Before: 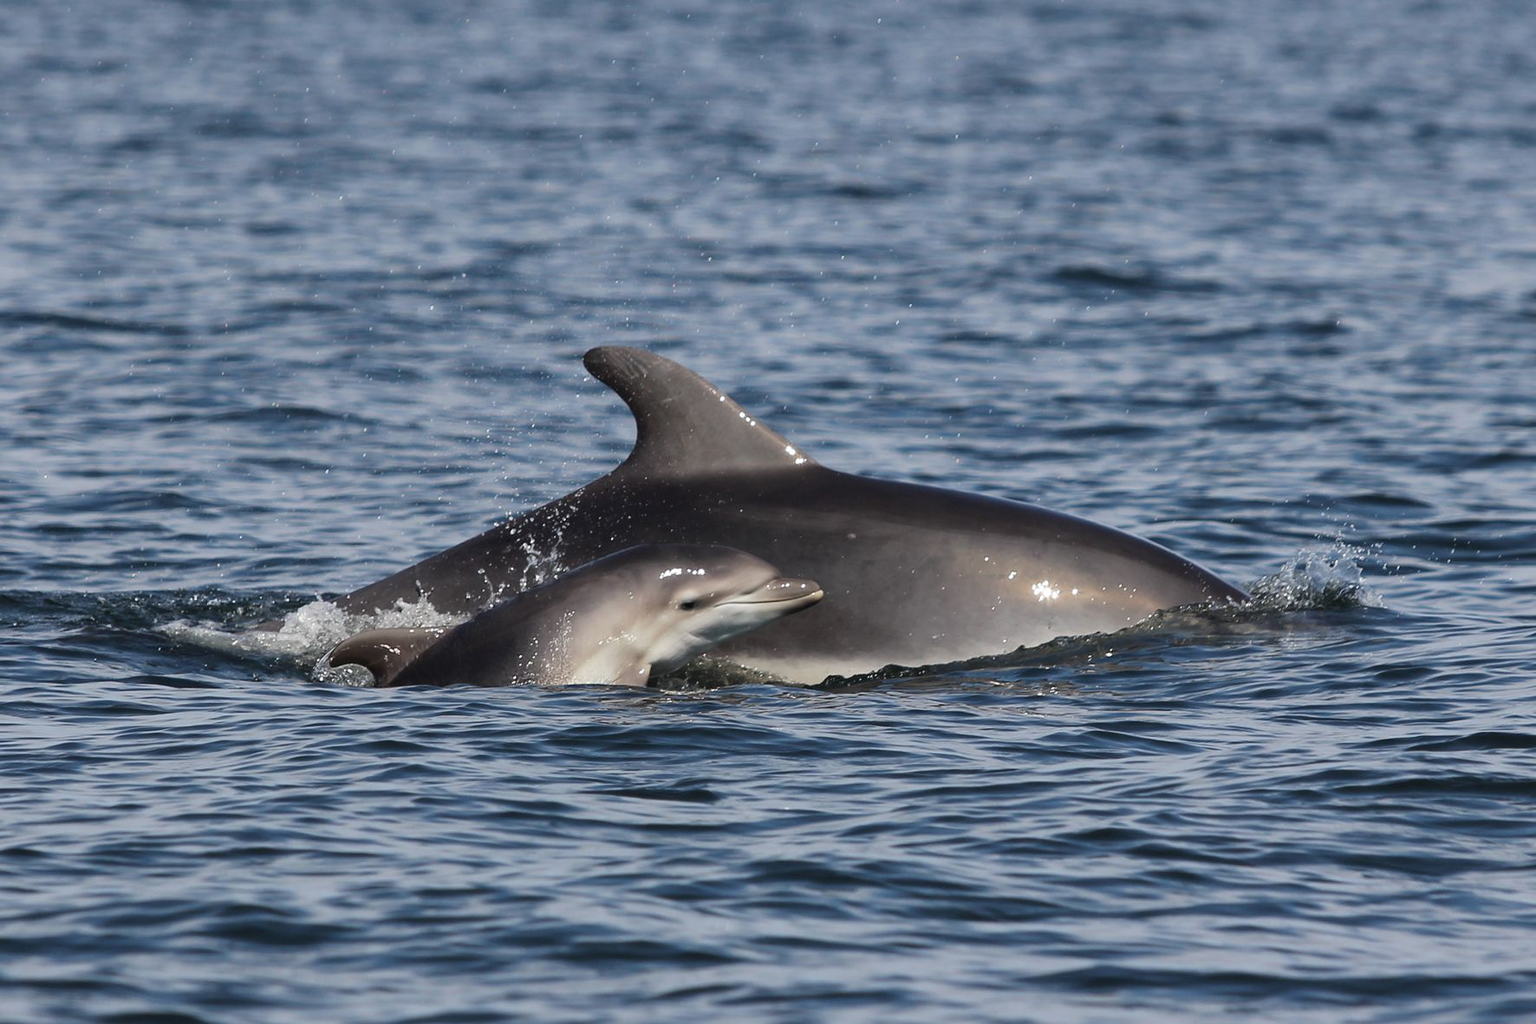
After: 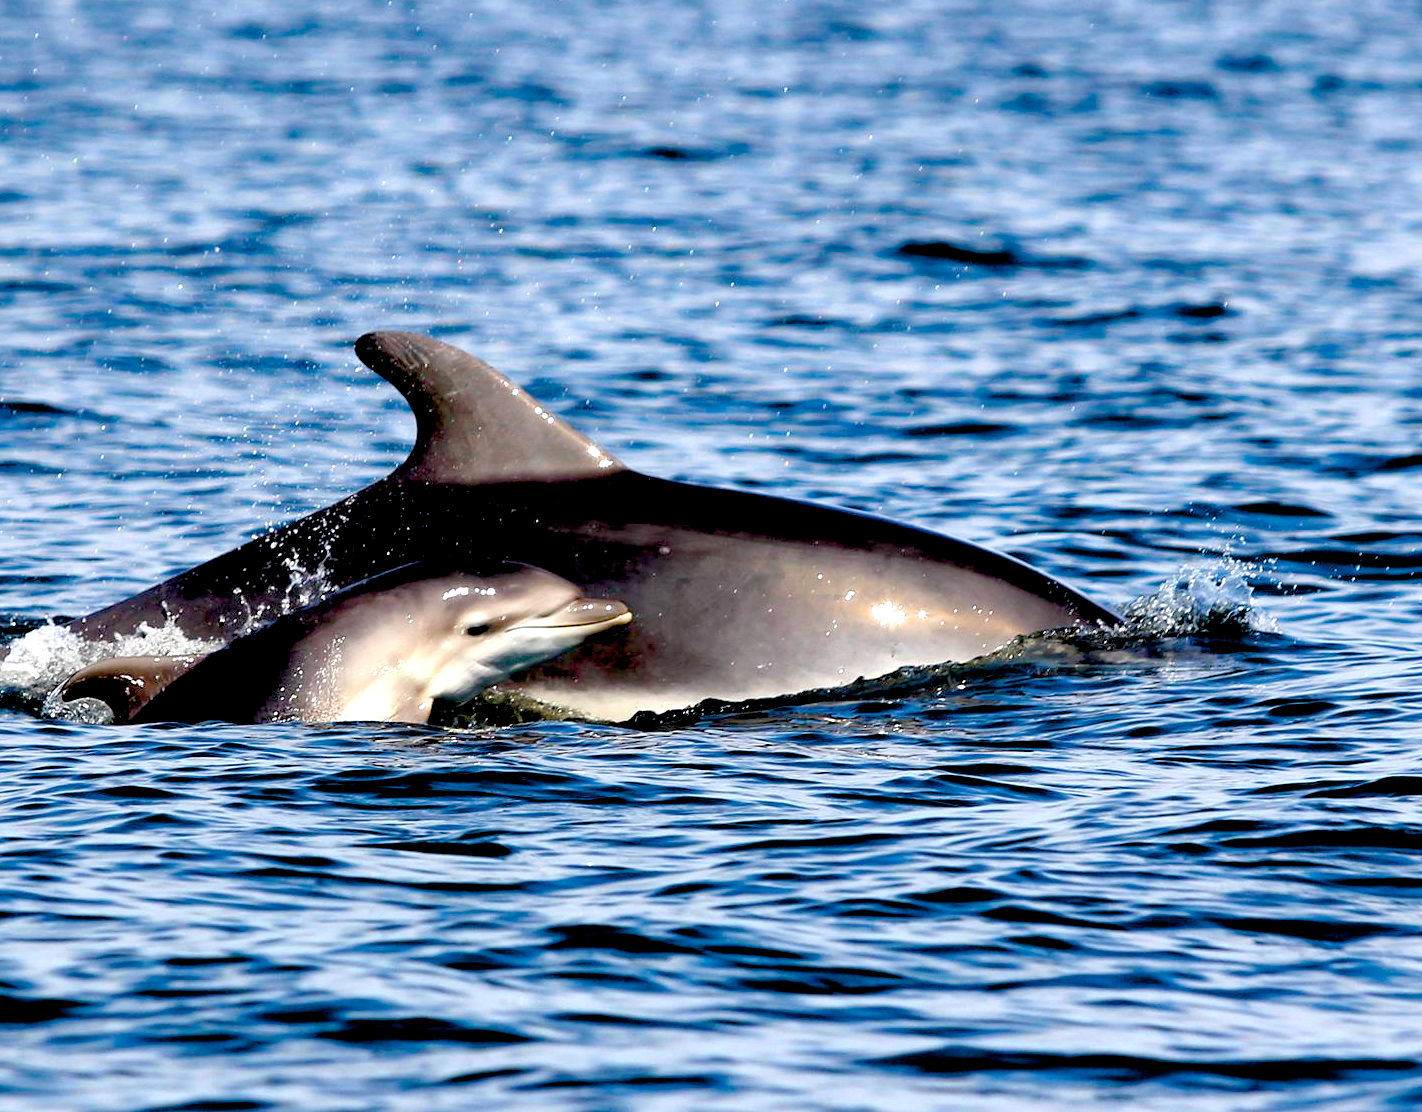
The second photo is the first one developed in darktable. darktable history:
crop and rotate: left 17.959%, top 5.771%, right 1.742%
color balance rgb: perceptual saturation grading › global saturation 45%, perceptual saturation grading › highlights -25%, perceptual saturation grading › shadows 50%, perceptual brilliance grading › global brilliance 3%, global vibrance 3%
exposure: black level correction 0.035, exposure 0.9 EV, compensate highlight preservation false
